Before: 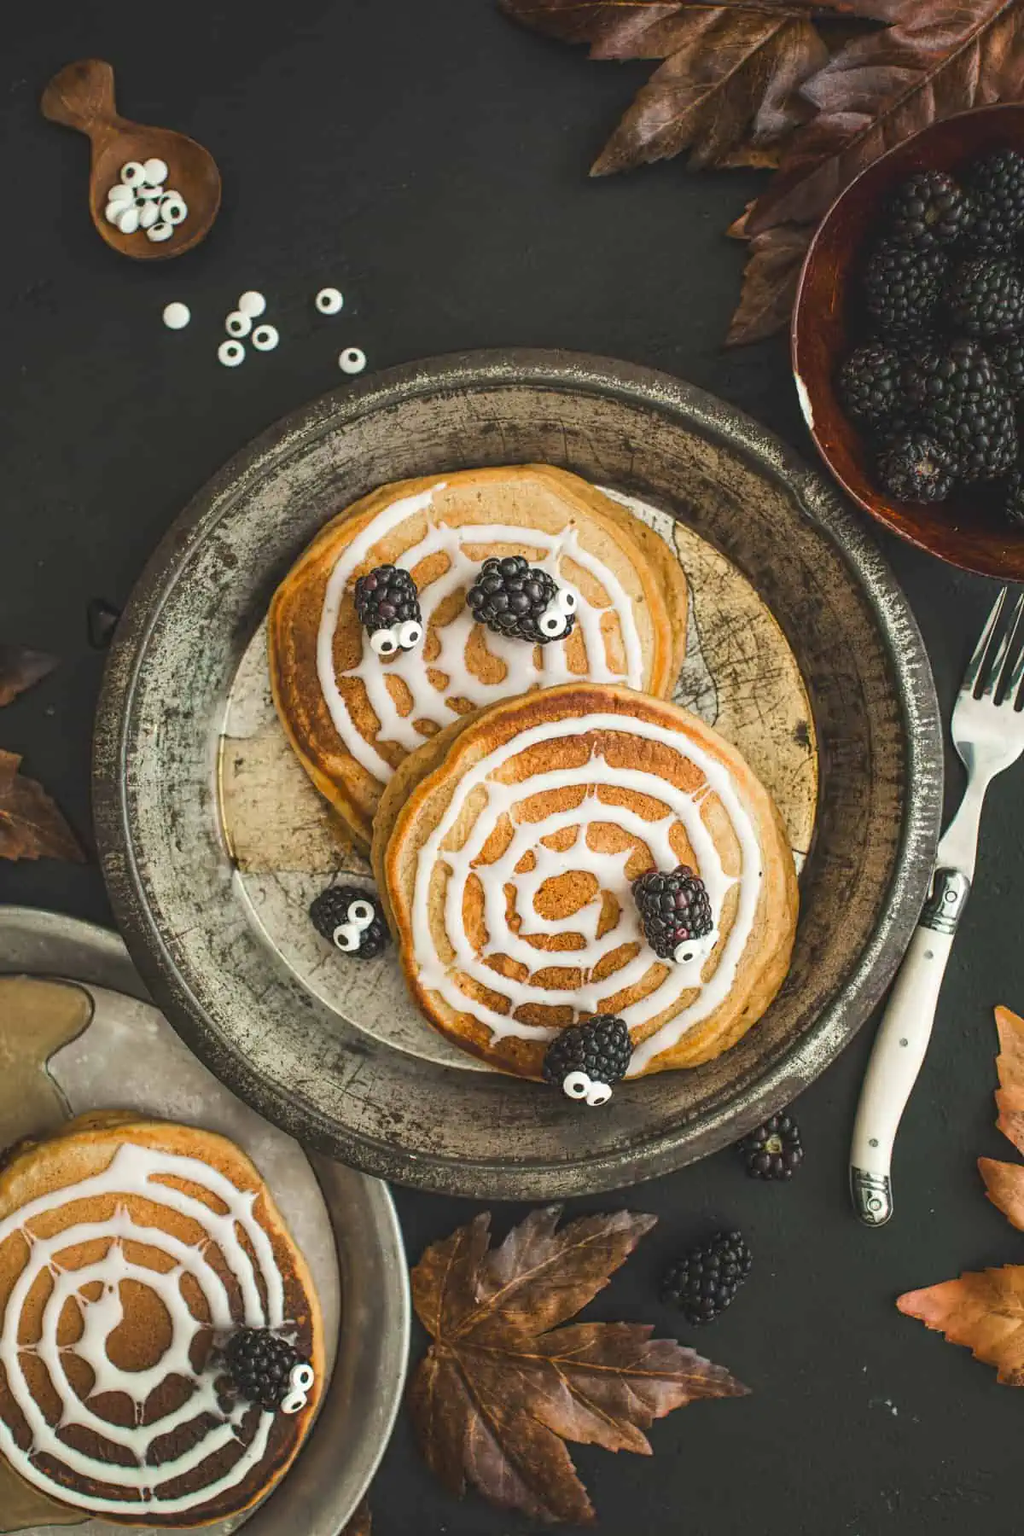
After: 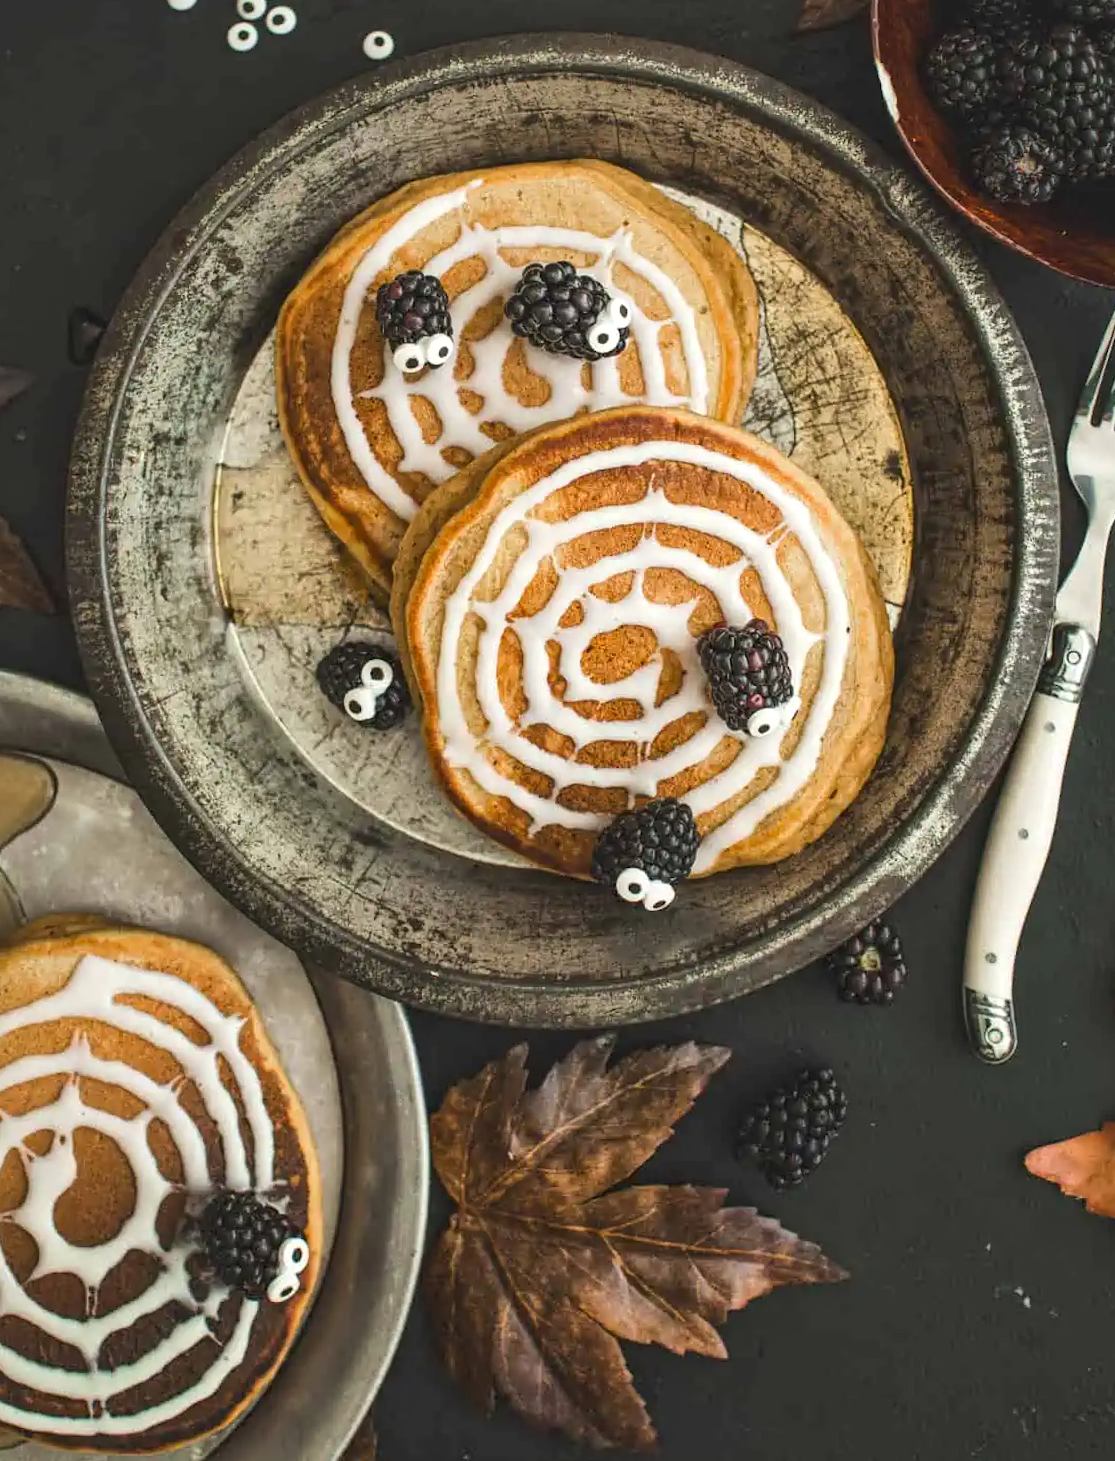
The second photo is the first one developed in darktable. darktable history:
crop and rotate: top 18.507%
local contrast: mode bilateral grid, contrast 30, coarseness 25, midtone range 0.2
rotate and perspective: rotation 0.215°, lens shift (vertical) -0.139, crop left 0.069, crop right 0.939, crop top 0.002, crop bottom 0.996
